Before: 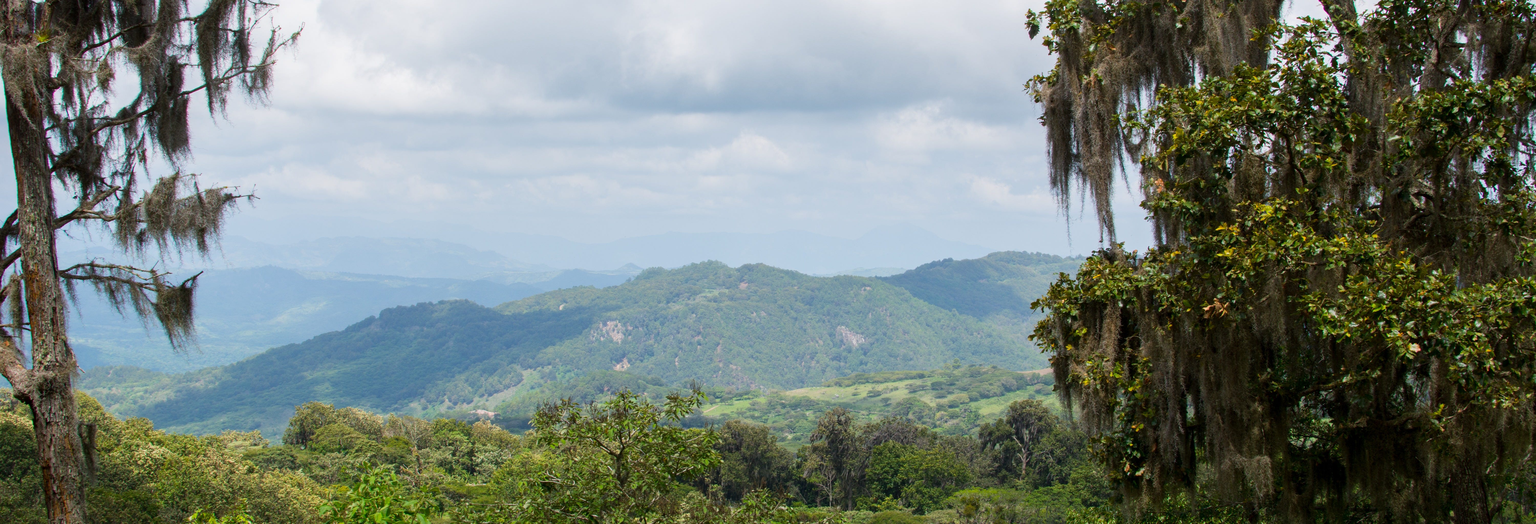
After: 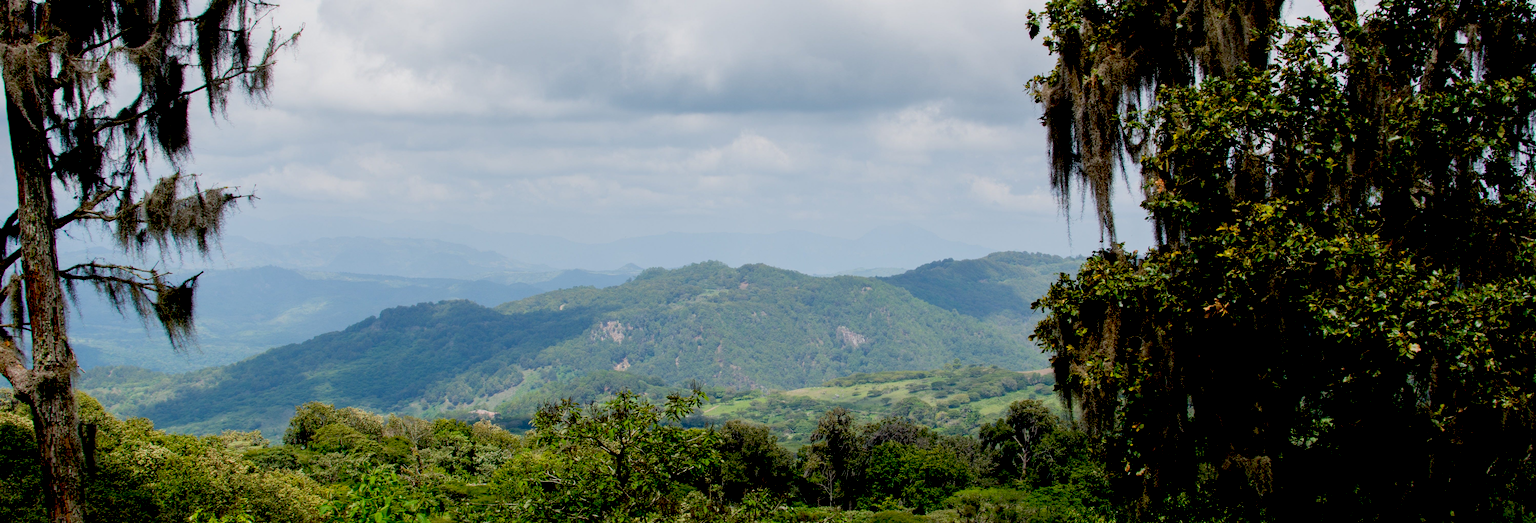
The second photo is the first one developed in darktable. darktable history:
exposure: black level correction 0.045, exposure -0.228 EV, compensate highlight preservation false
